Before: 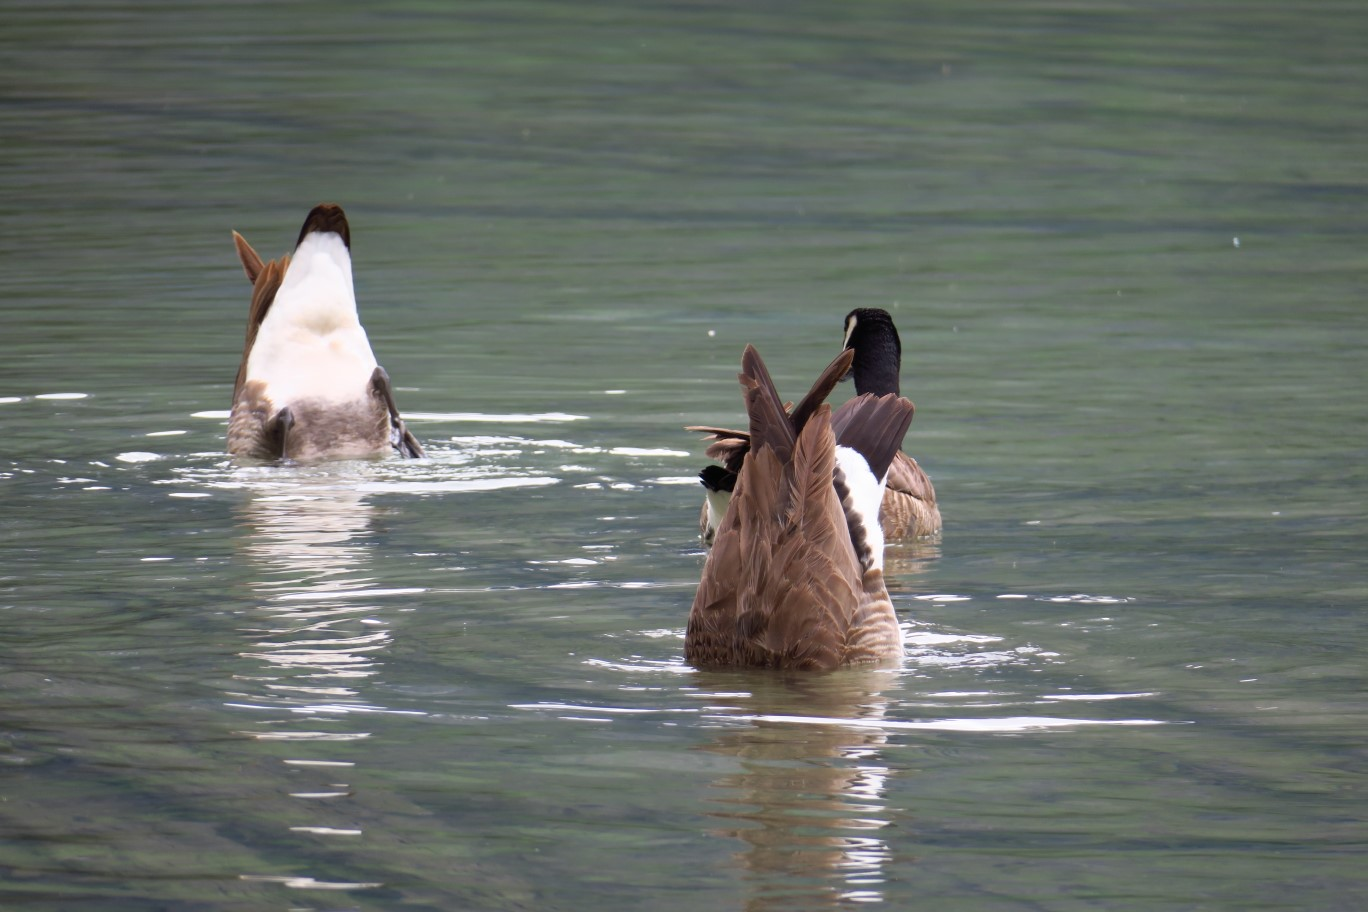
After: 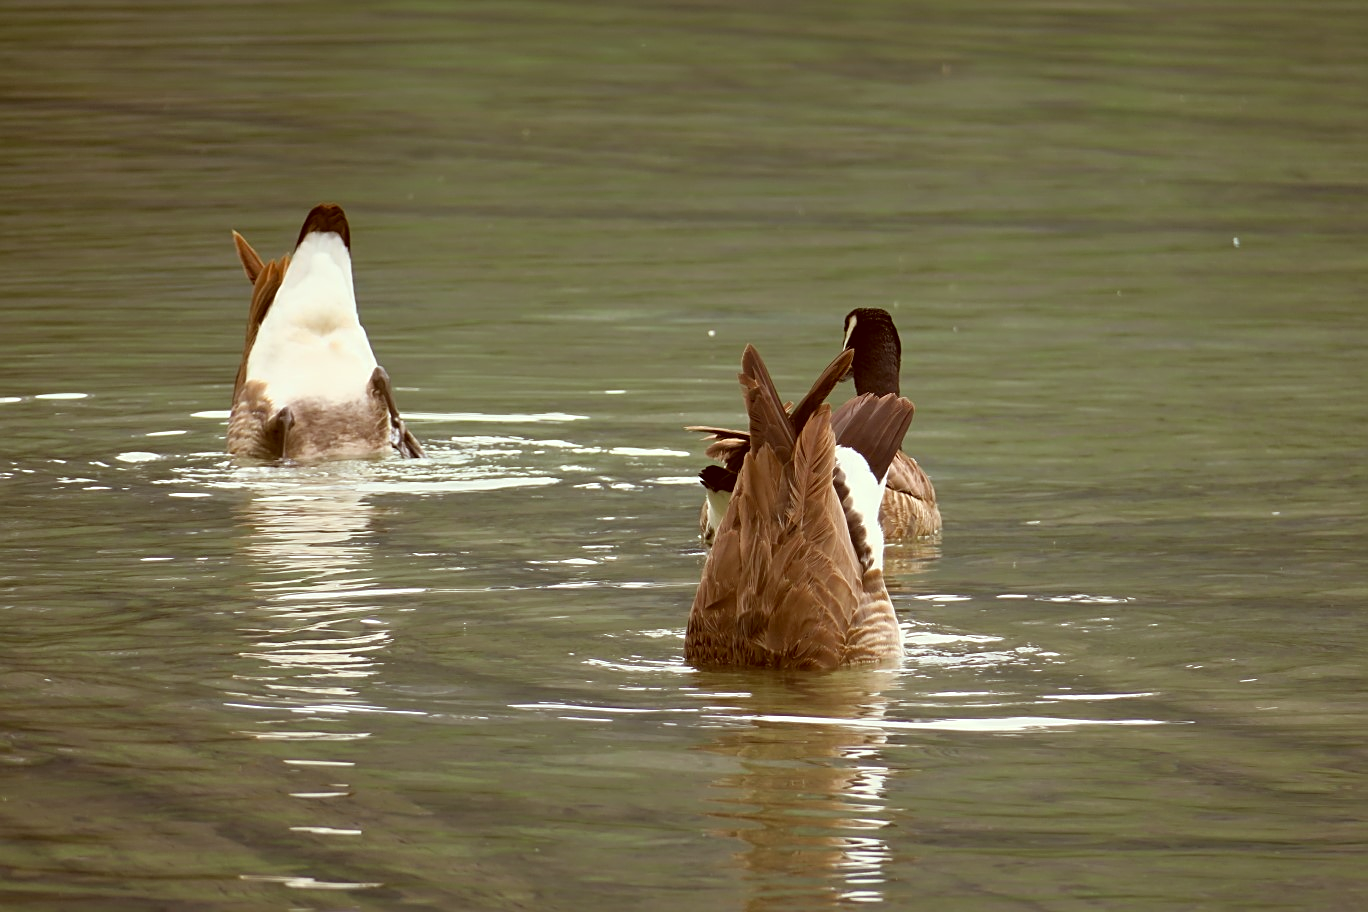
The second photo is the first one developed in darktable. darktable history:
sharpen: on, module defaults
color correction: highlights a* -6.09, highlights b* 9.3, shadows a* 10.68, shadows b* 23.32
